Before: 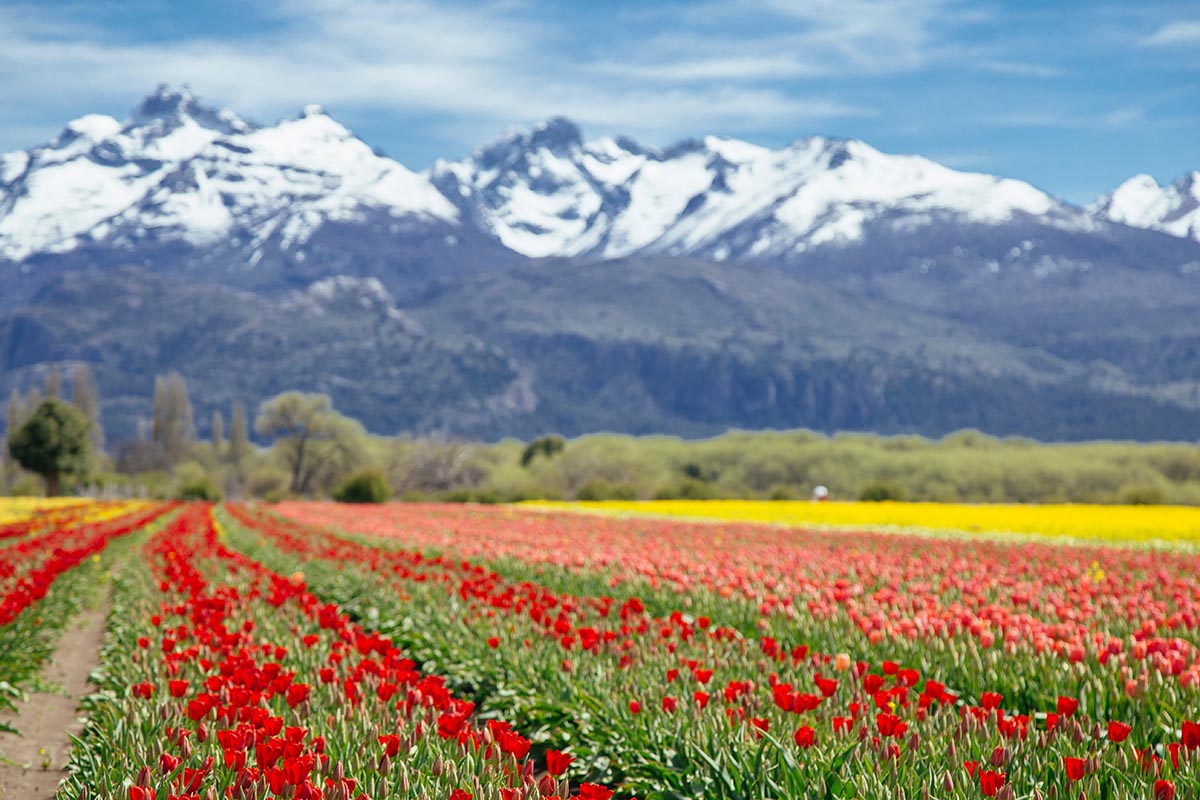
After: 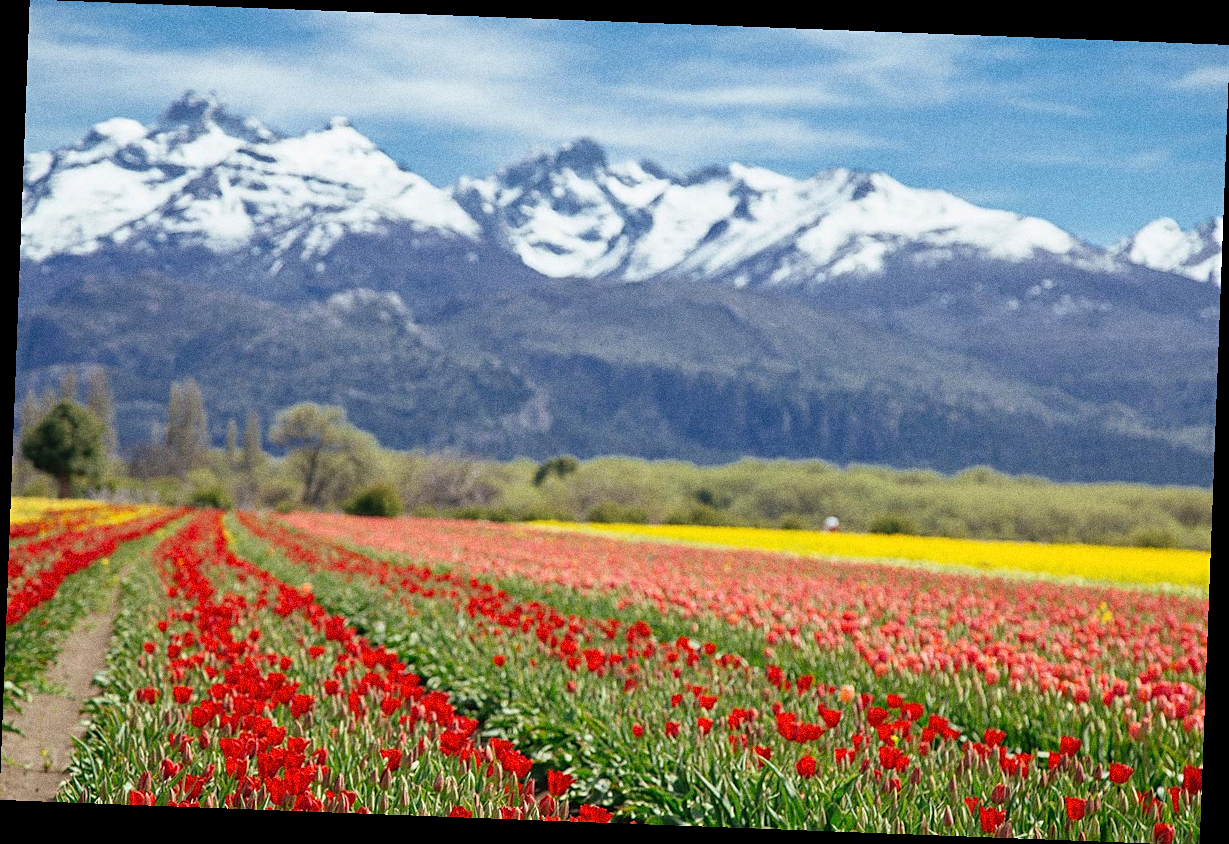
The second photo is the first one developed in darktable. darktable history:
sharpen: amount 0.2
grain: coarseness 0.09 ISO, strength 40%
rotate and perspective: rotation 2.17°, automatic cropping off
